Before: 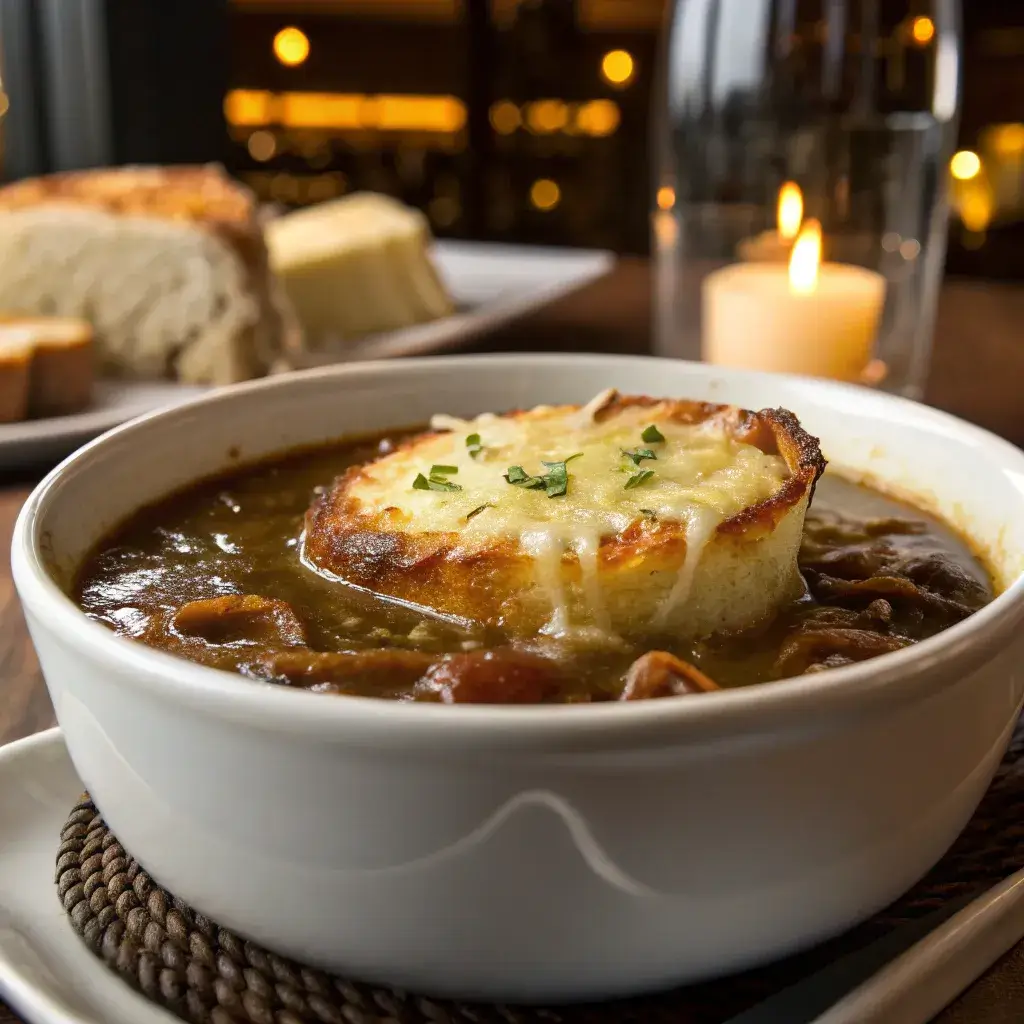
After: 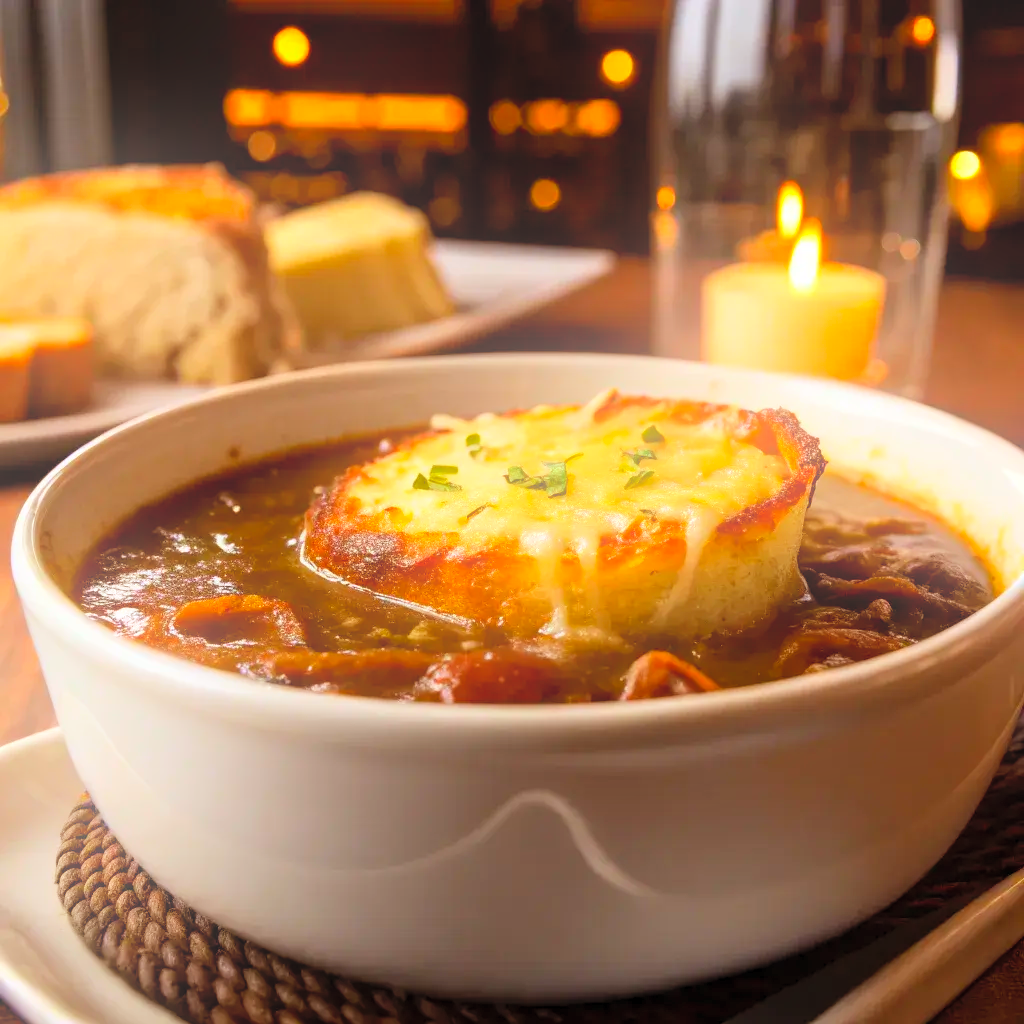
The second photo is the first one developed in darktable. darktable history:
rgb levels: mode RGB, independent channels, levels [[0, 0.5, 1], [0, 0.521, 1], [0, 0.536, 1]]
contrast brightness saturation: contrast 0.07, brightness 0.18, saturation 0.4
bloom: threshold 82.5%, strength 16.25%
